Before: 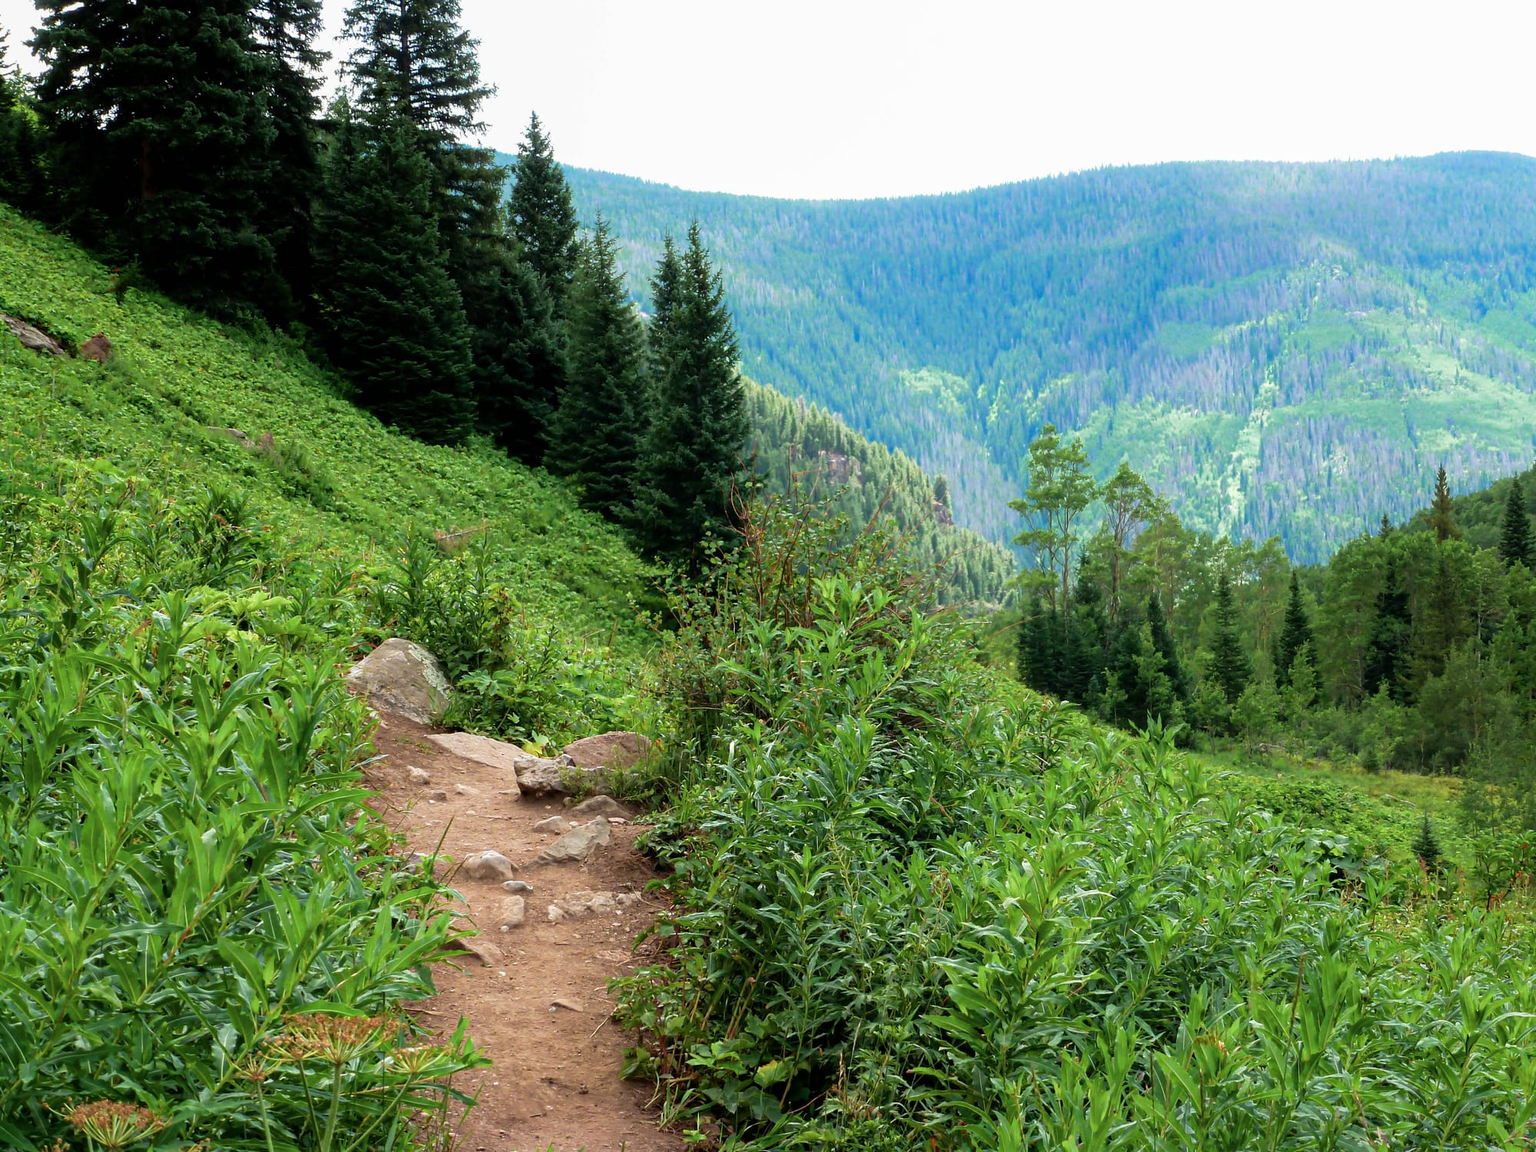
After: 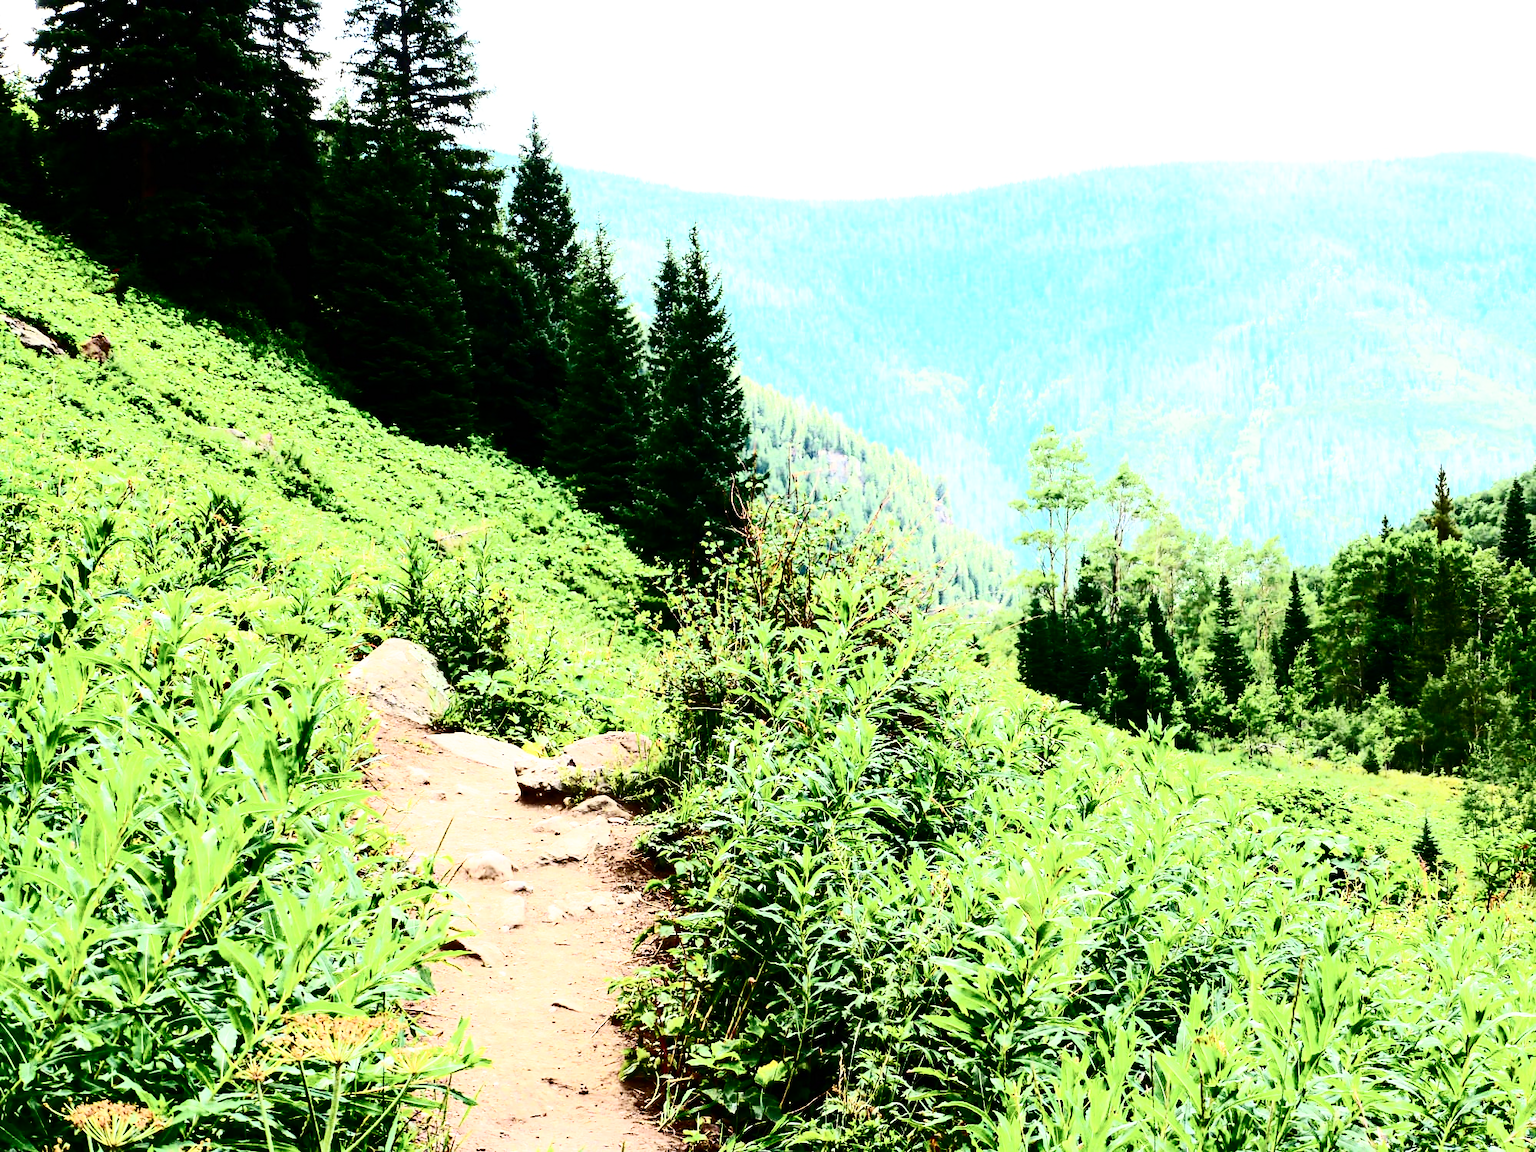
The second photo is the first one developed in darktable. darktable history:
base curve: curves: ch0 [(0, 0) (0.028, 0.03) (0.121, 0.232) (0.46, 0.748) (0.859, 0.968) (1, 1)], preserve colors none
contrast brightness saturation: contrast 0.935, brightness 0.19
